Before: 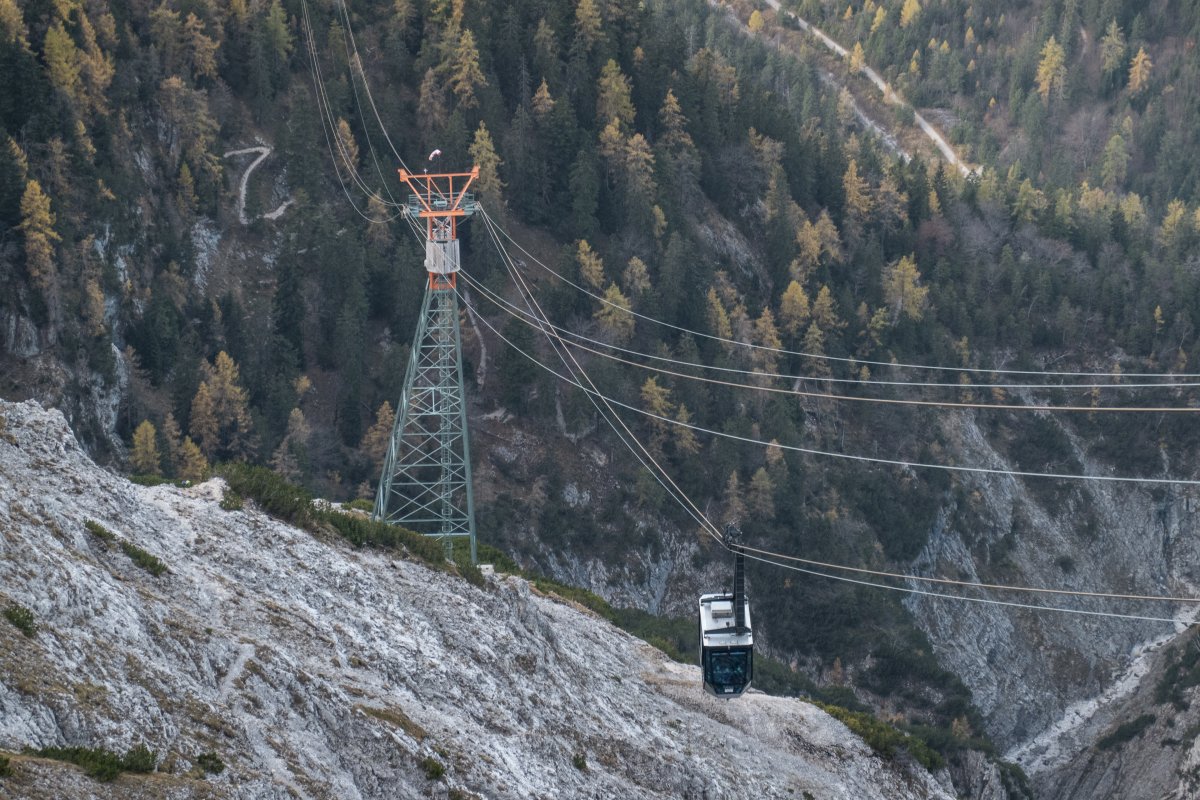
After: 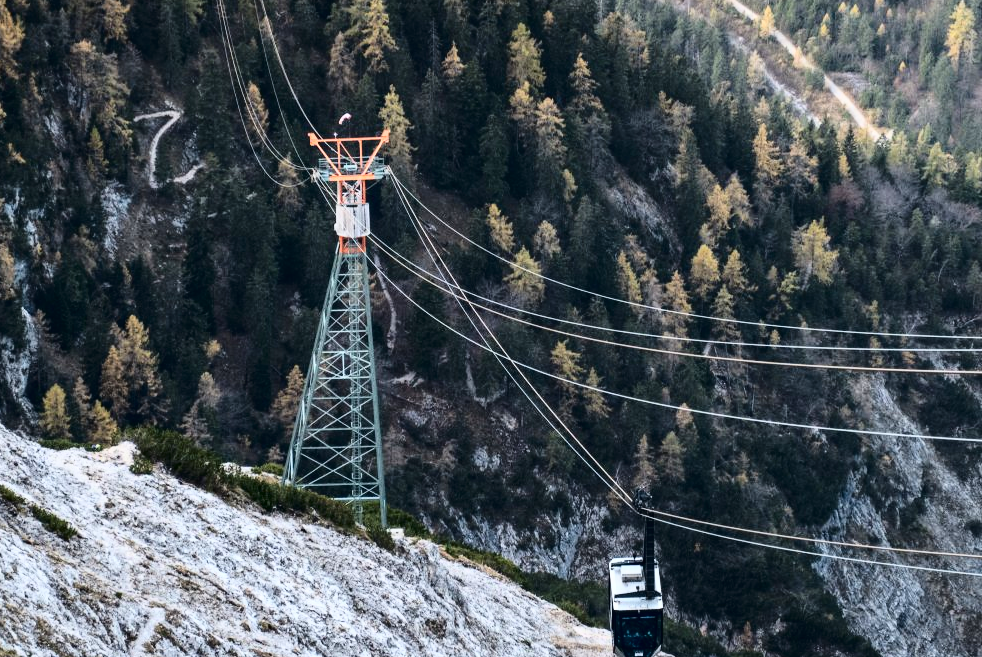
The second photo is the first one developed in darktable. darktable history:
crop and rotate: left 7.529%, top 4.613%, right 10.633%, bottom 13.253%
base curve: curves: ch0 [(0, 0) (0.028, 0.03) (0.121, 0.232) (0.46, 0.748) (0.859, 0.968) (1, 1)]
contrast brightness saturation: contrast 0.24, brightness -0.223, saturation 0.147
